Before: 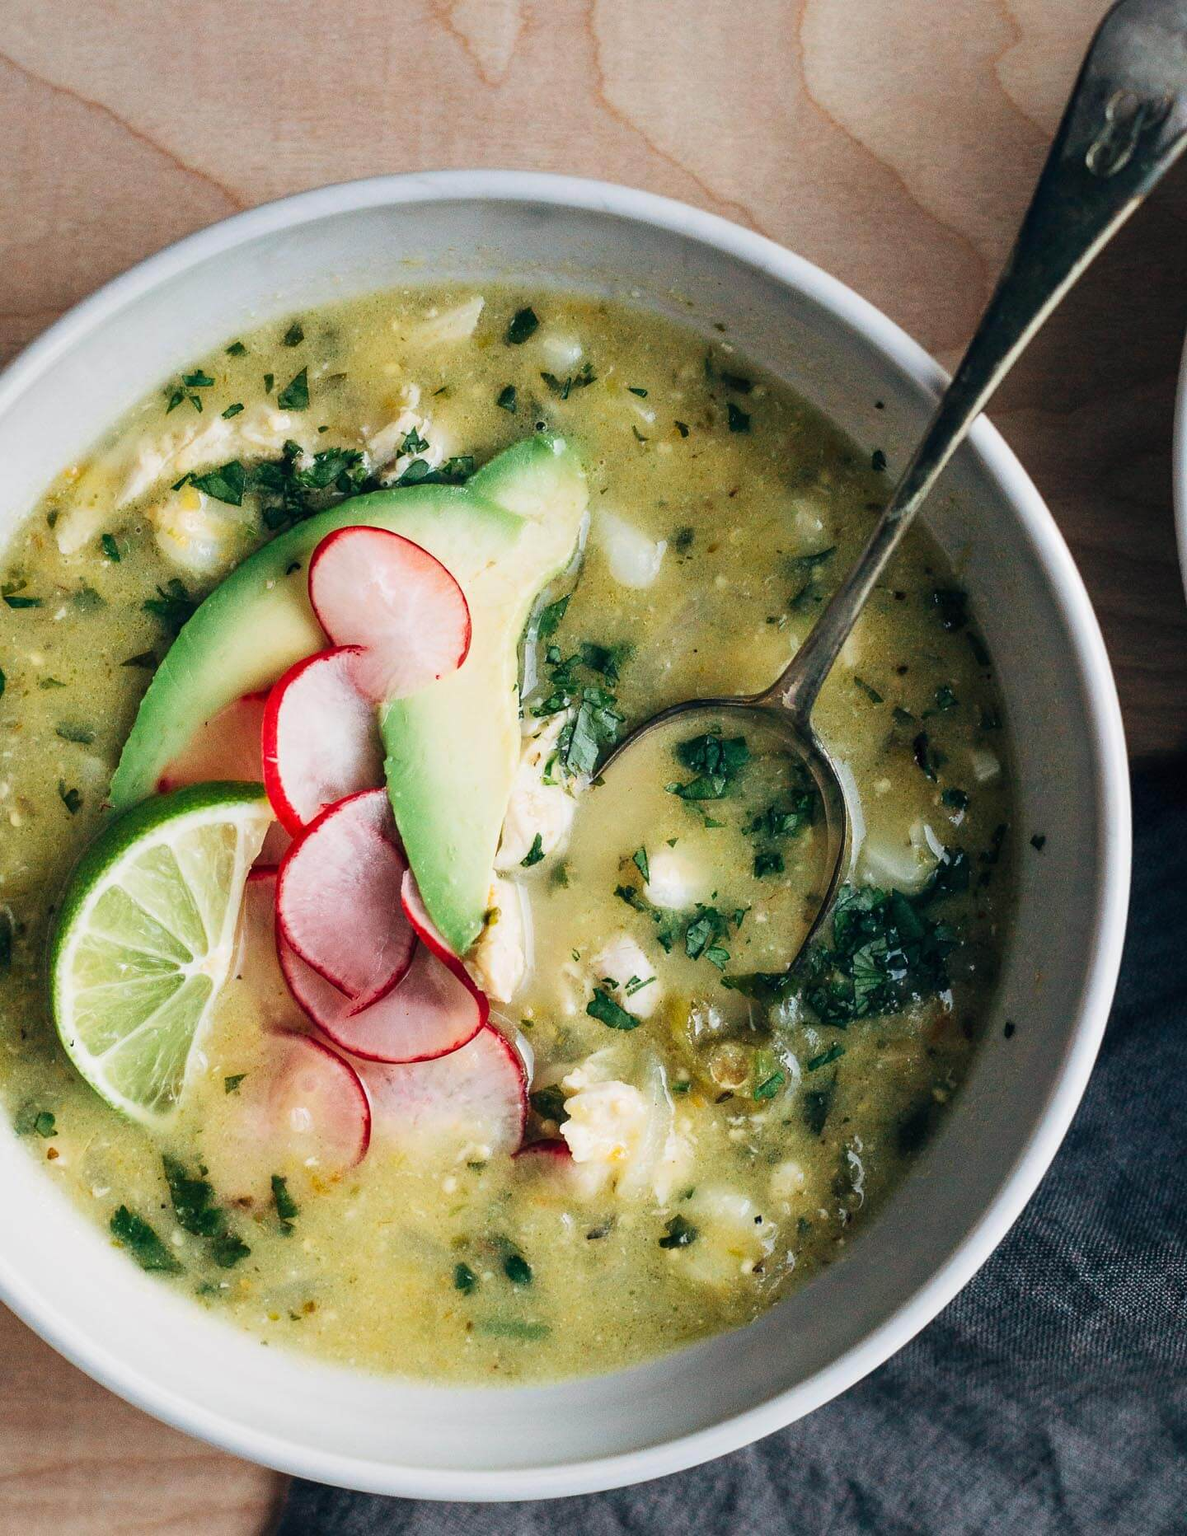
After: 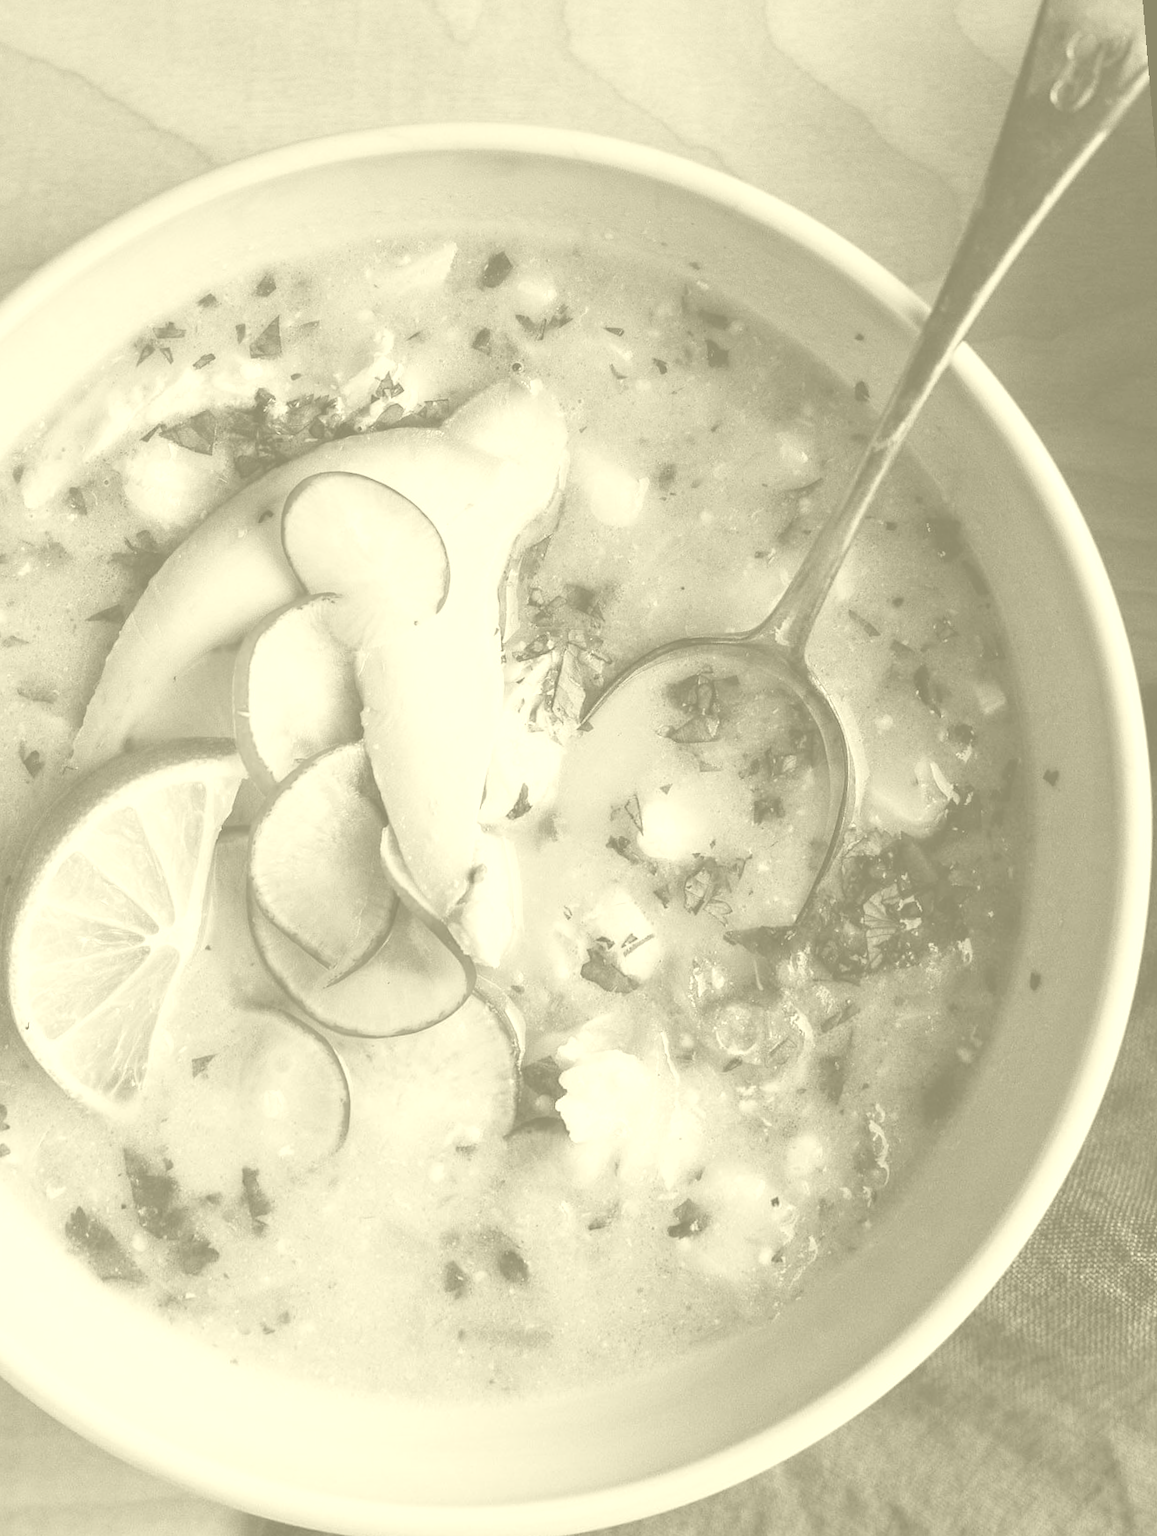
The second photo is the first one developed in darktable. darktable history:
rotate and perspective: rotation -1.68°, lens shift (vertical) -0.146, crop left 0.049, crop right 0.912, crop top 0.032, crop bottom 0.96
colorize: hue 43.2°, saturation 40%, version 1
